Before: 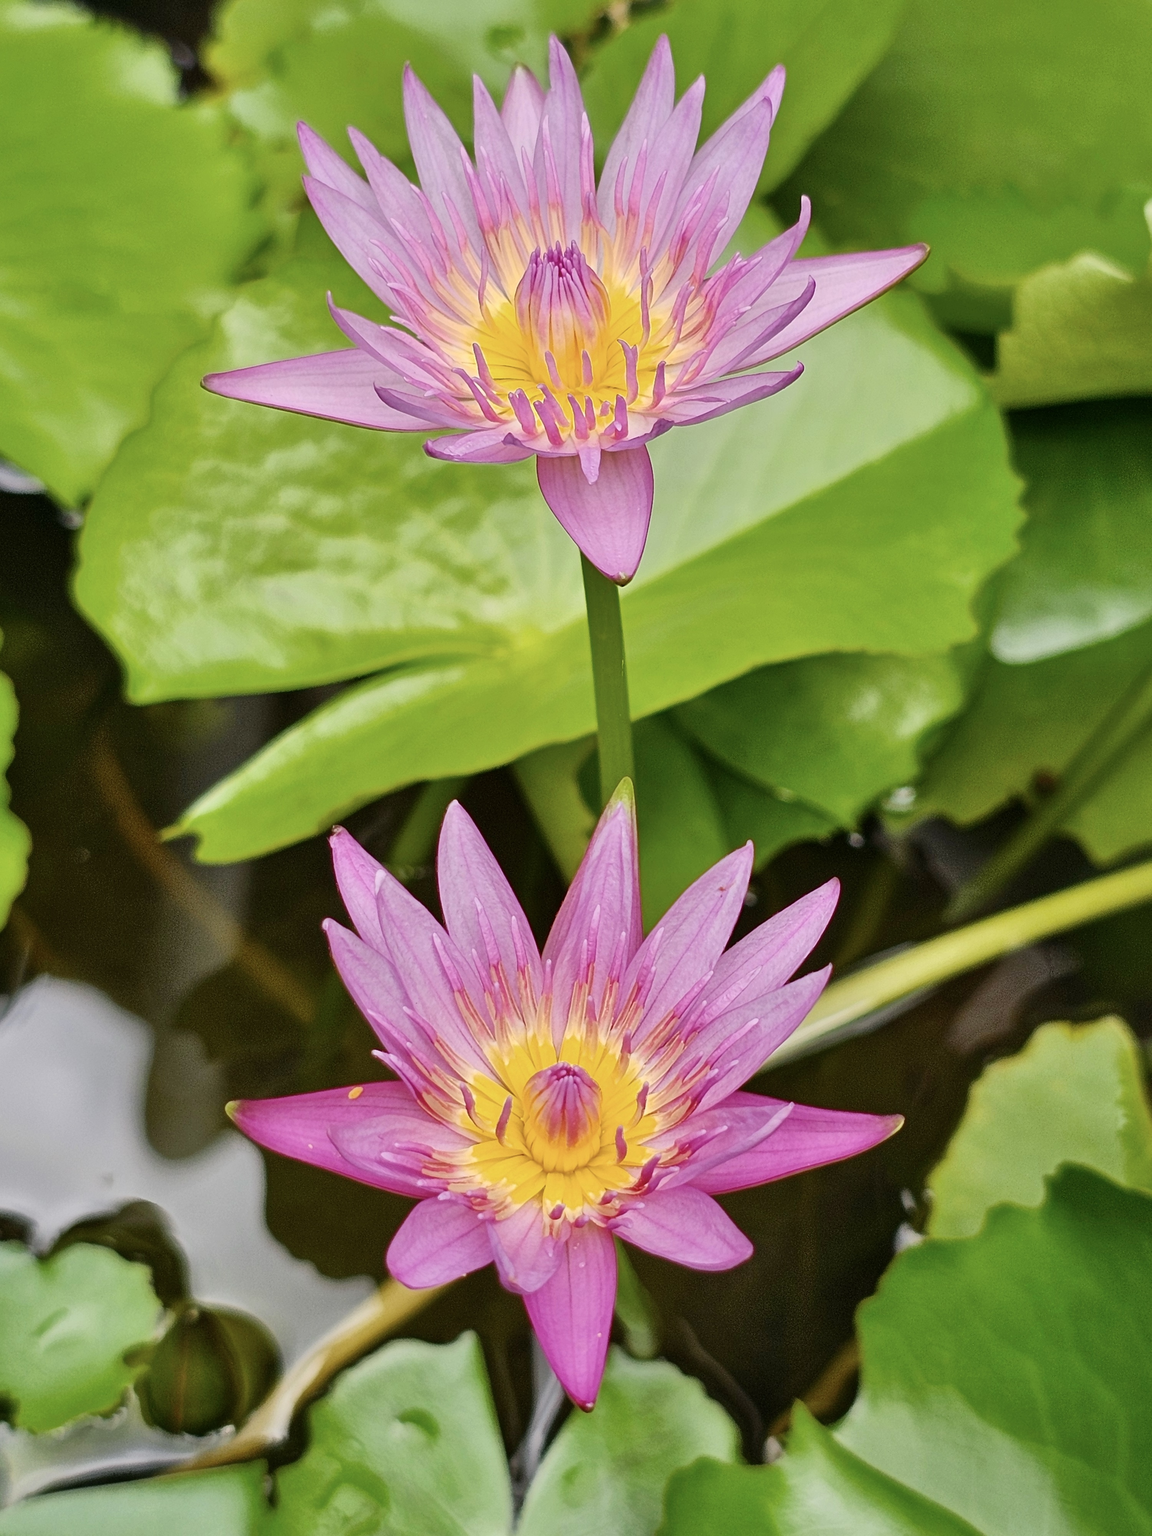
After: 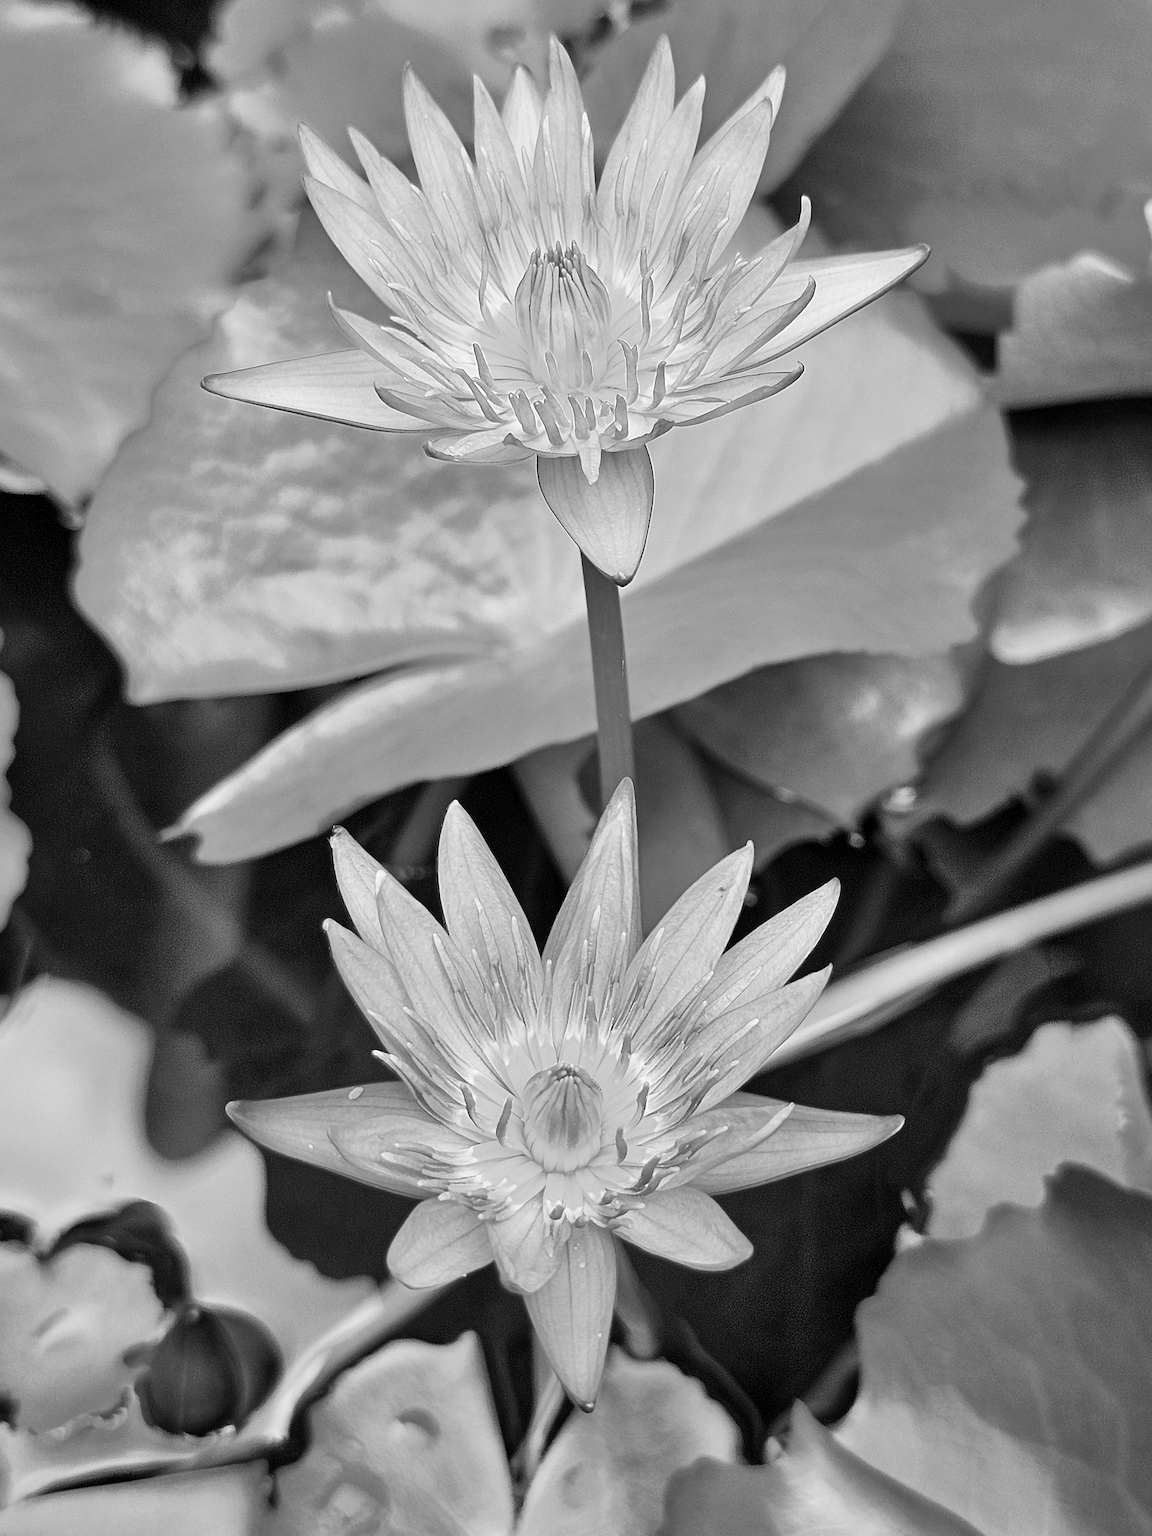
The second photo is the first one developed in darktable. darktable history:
grain: coarseness 0.09 ISO, strength 10%
sharpen: on, module defaults
color calibration: output gray [0.267, 0.423, 0.261, 0], illuminant same as pipeline (D50), adaptation none (bypass)
exposure: black level correction 0.003, exposure 0.383 EV, compensate highlight preservation false
